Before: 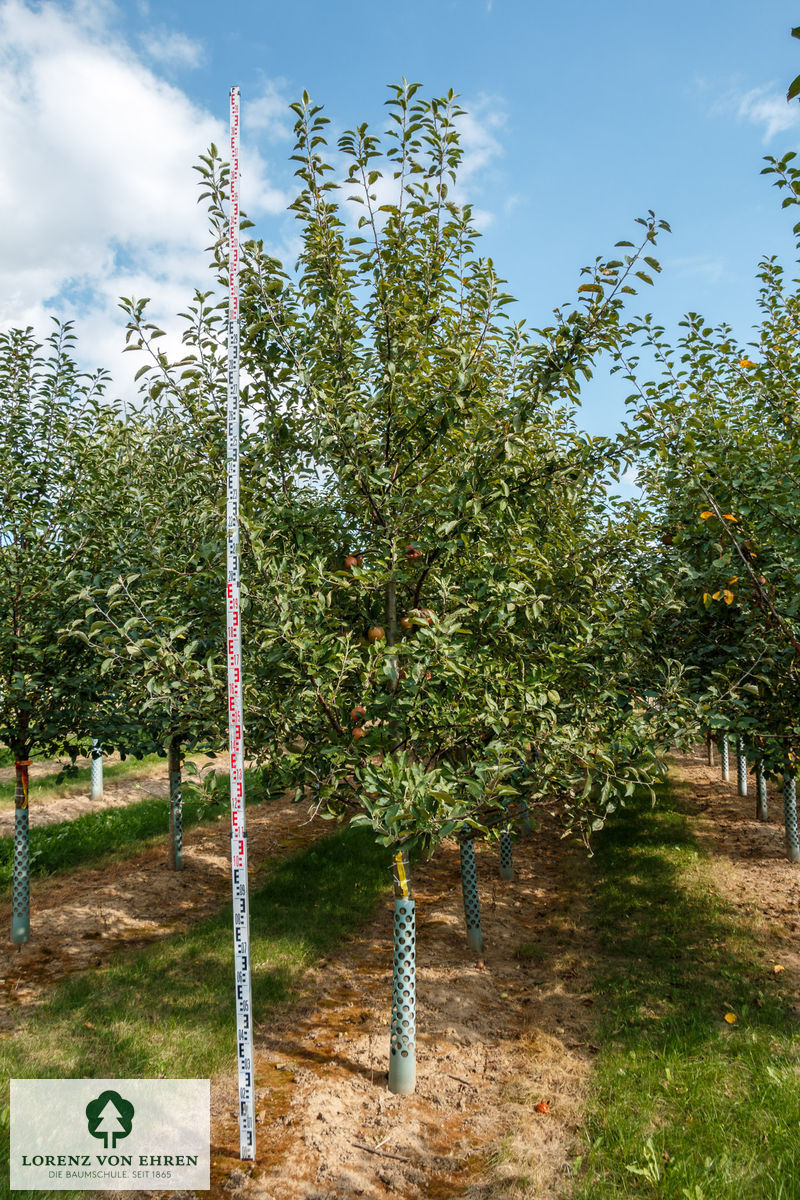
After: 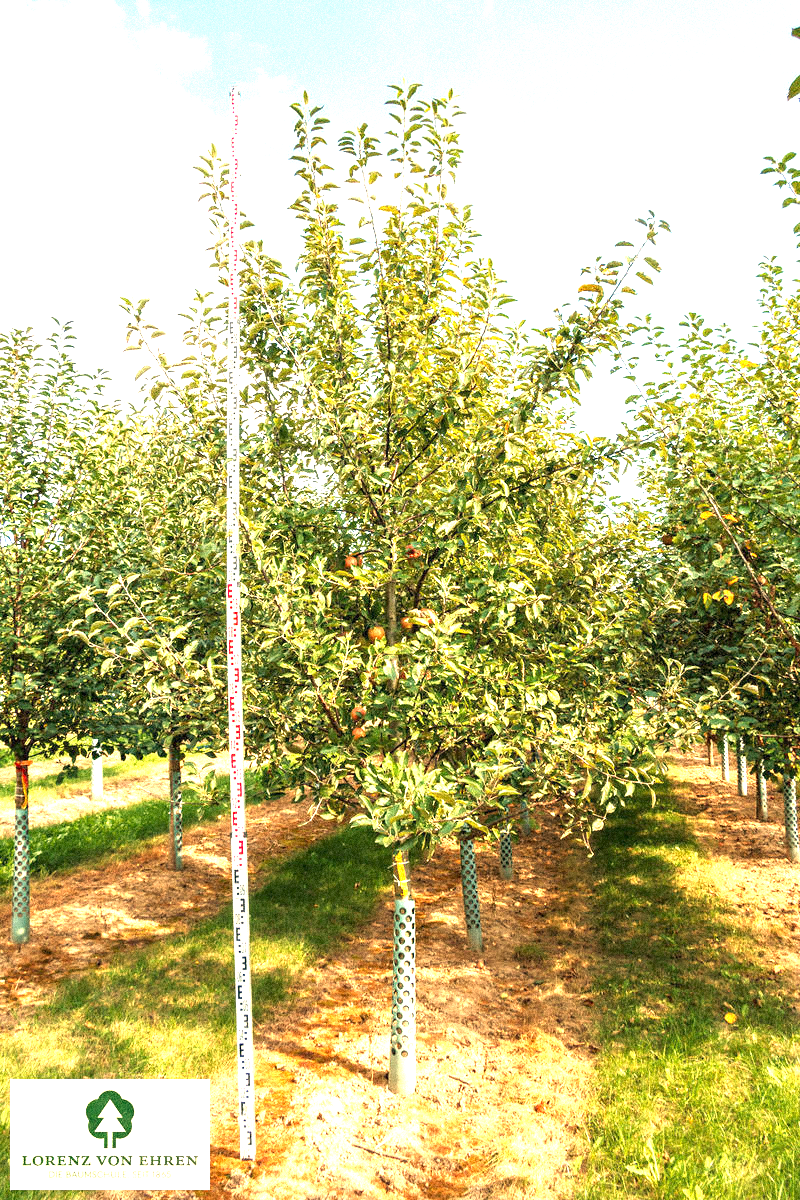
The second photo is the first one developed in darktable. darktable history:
exposure: exposure 2 EV, compensate highlight preservation false
grain: coarseness 9.38 ISO, strength 34.99%, mid-tones bias 0%
white balance: red 1.138, green 0.996, blue 0.812
